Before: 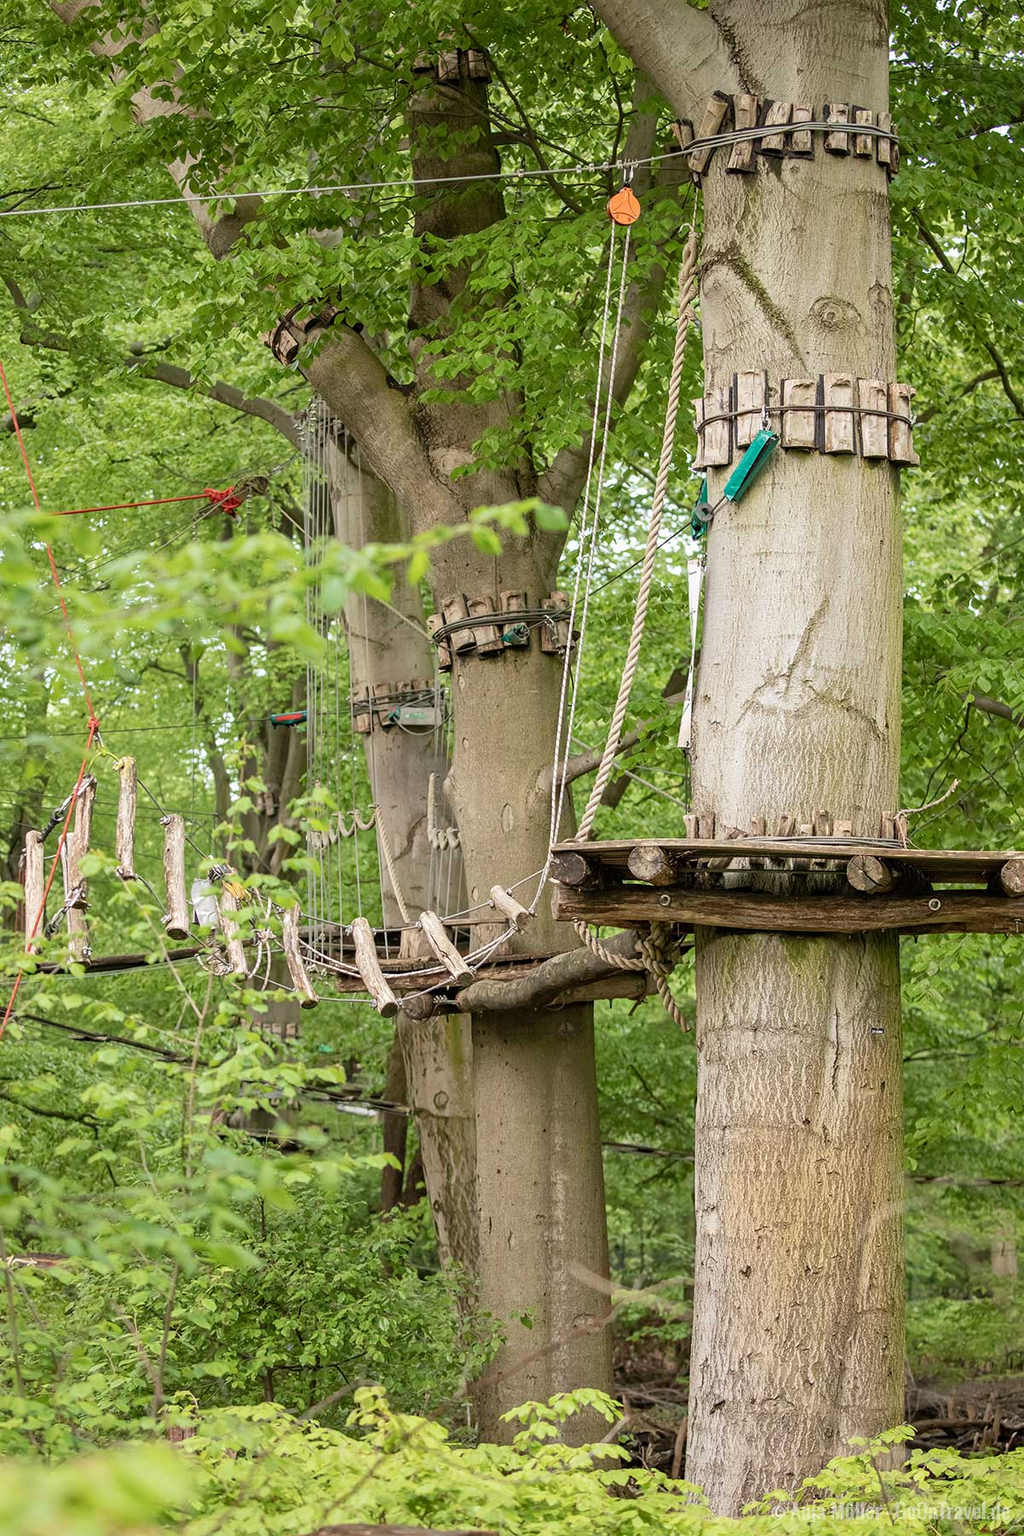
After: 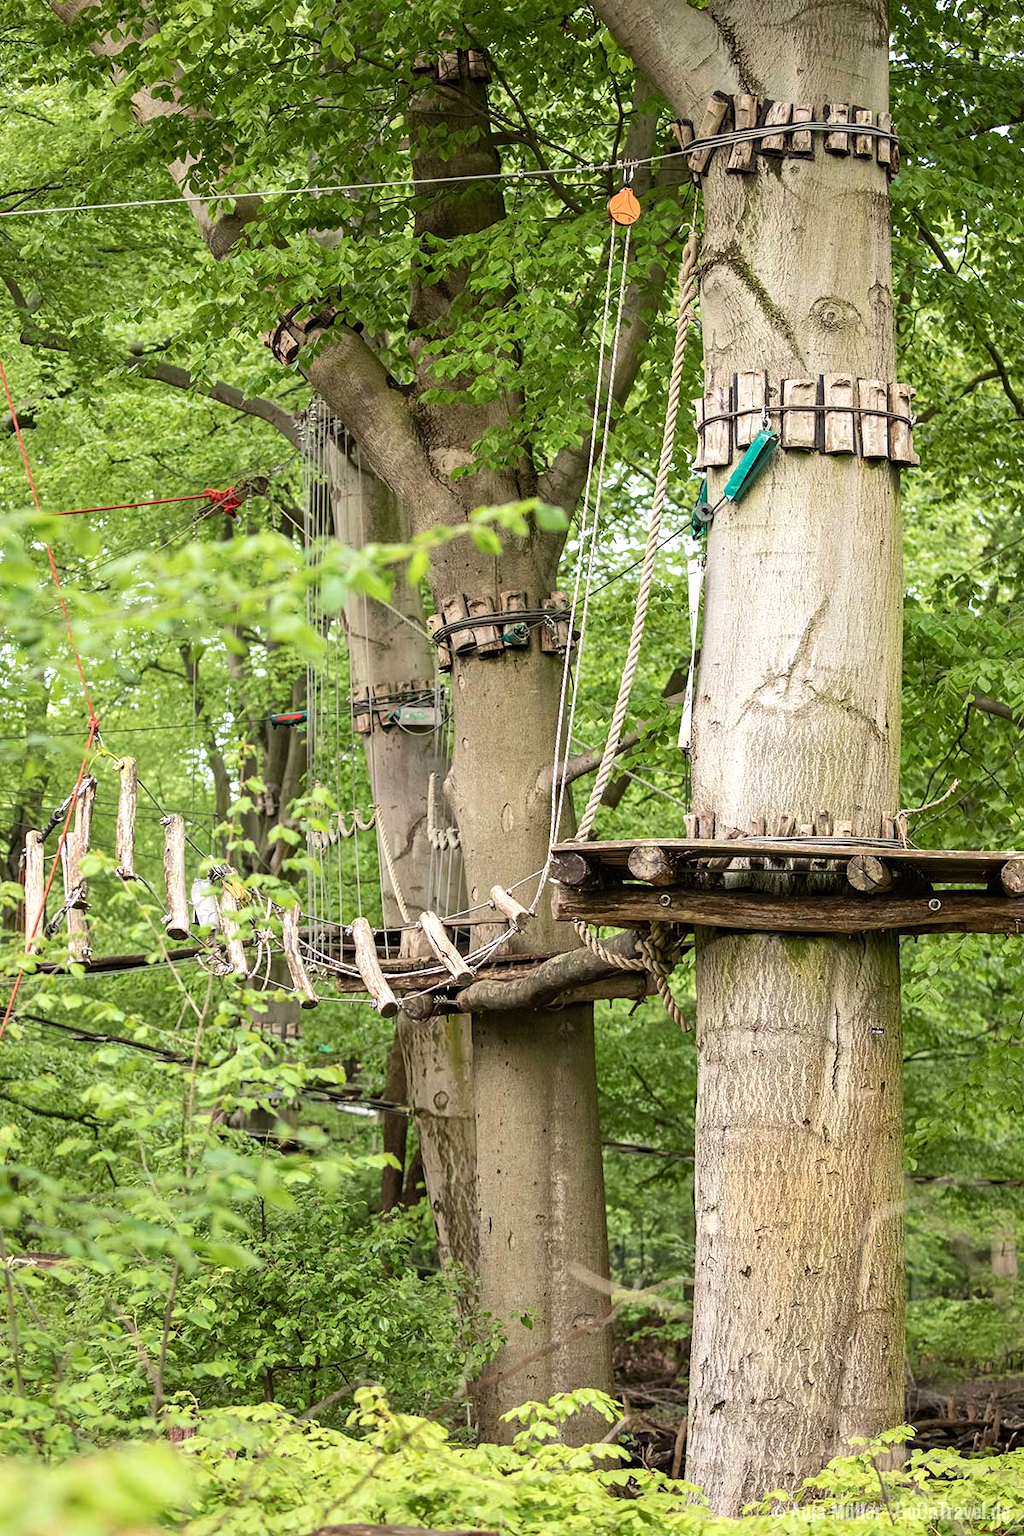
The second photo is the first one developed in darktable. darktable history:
color zones: curves: ch0 [(0, 0.5) (0.143, 0.5) (0.286, 0.5) (0.429, 0.5) (0.571, 0.5) (0.714, 0.476) (0.857, 0.5) (1, 0.5)]; ch2 [(0, 0.5) (0.143, 0.5) (0.286, 0.5) (0.429, 0.5) (0.571, 0.5) (0.714, 0.487) (0.857, 0.5) (1, 0.5)]
tone equalizer: -8 EV -0.417 EV, -7 EV -0.389 EV, -6 EV -0.333 EV, -5 EV -0.222 EV, -3 EV 0.222 EV, -2 EV 0.333 EV, -1 EV 0.389 EV, +0 EV 0.417 EV, edges refinement/feathering 500, mask exposure compensation -1.57 EV, preserve details no
